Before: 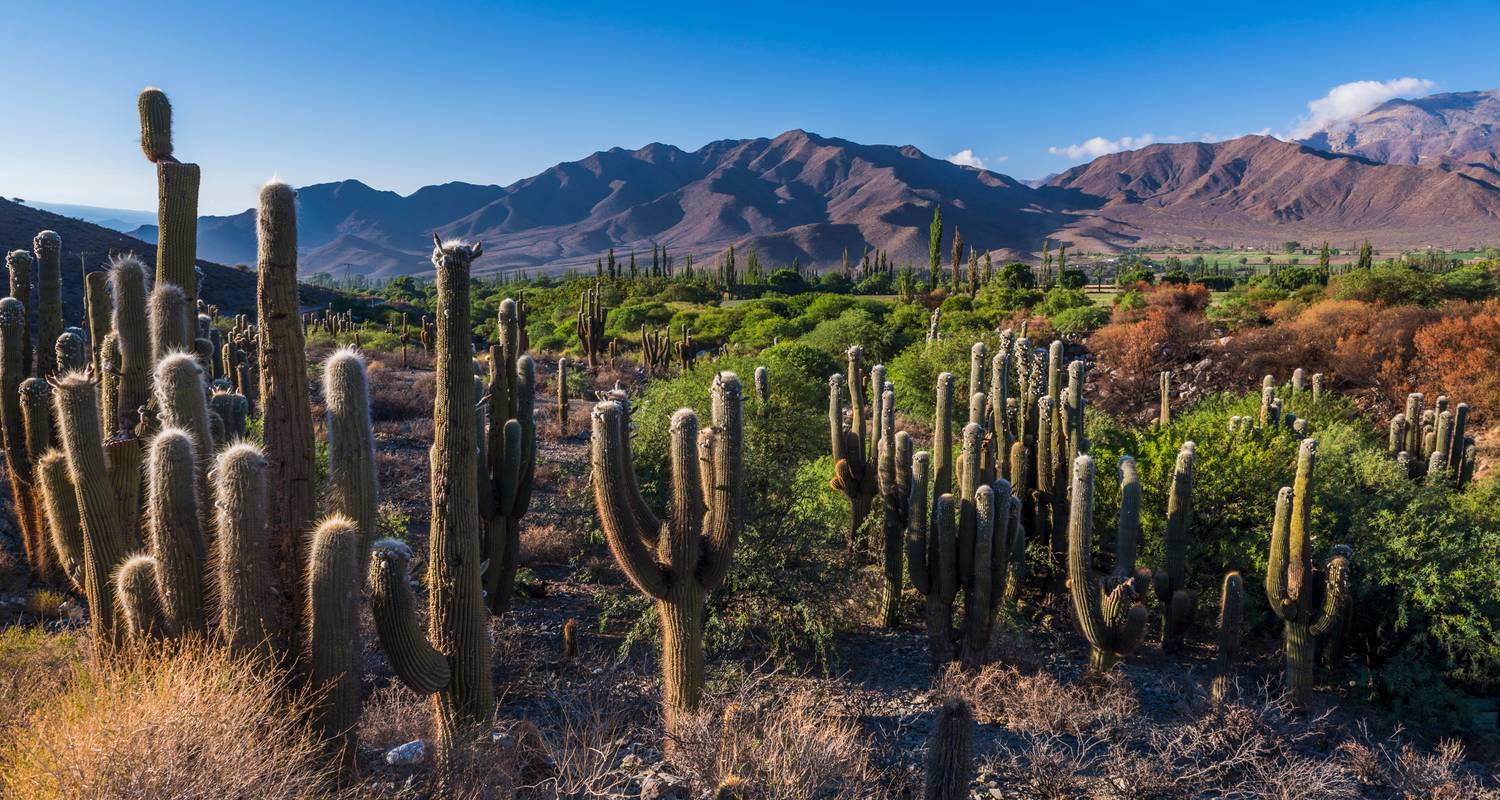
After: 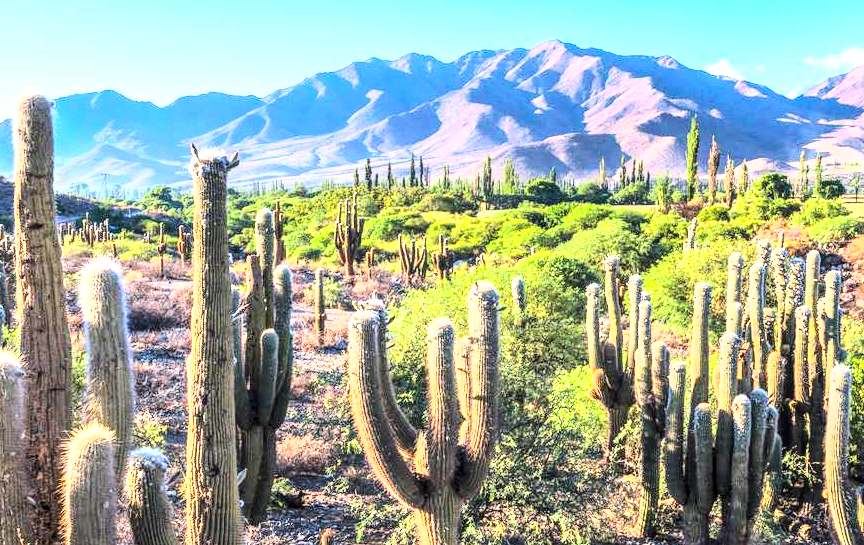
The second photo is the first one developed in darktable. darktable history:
crop: left 16.238%, top 11.375%, right 26.13%, bottom 20.46%
base curve: curves: ch0 [(0, 0.003) (0.001, 0.002) (0.006, 0.004) (0.02, 0.022) (0.048, 0.086) (0.094, 0.234) (0.162, 0.431) (0.258, 0.629) (0.385, 0.8) (0.548, 0.918) (0.751, 0.988) (1, 1)]
exposure: black level correction 0, exposure 1.686 EV, compensate highlight preservation false
local contrast: on, module defaults
